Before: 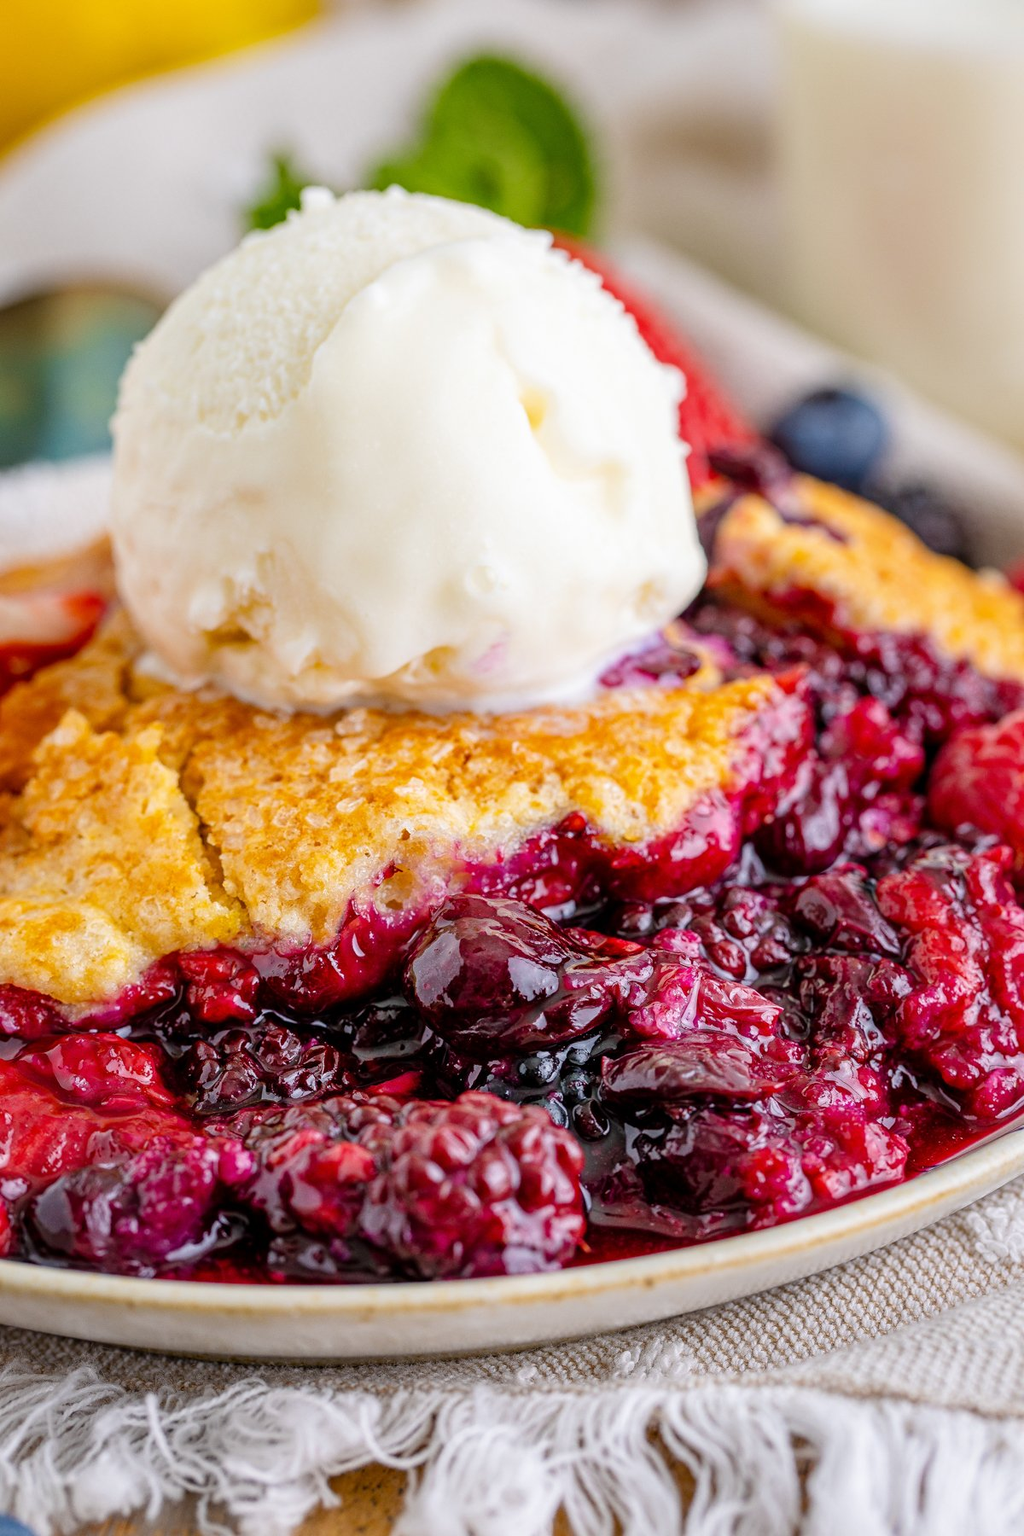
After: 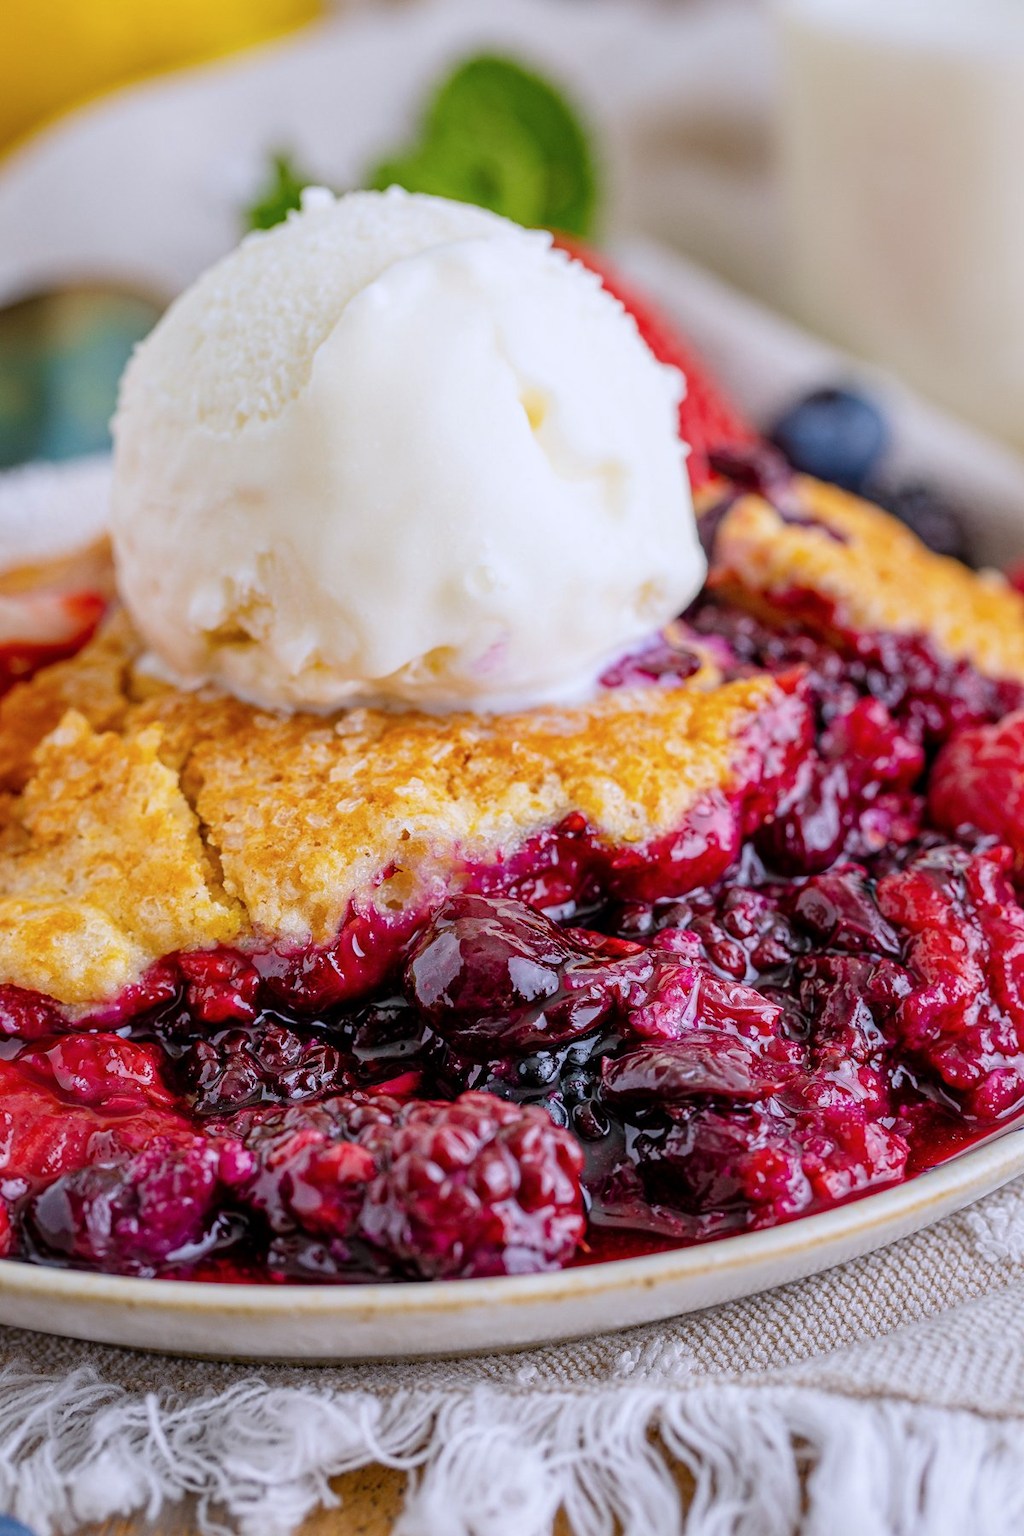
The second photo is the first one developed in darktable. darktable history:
color calibration: illuminant as shot in camera, x 0.358, y 0.373, temperature 4628.91 K
exposure: exposure -0.17 EV, compensate exposure bias true, compensate highlight preservation false
